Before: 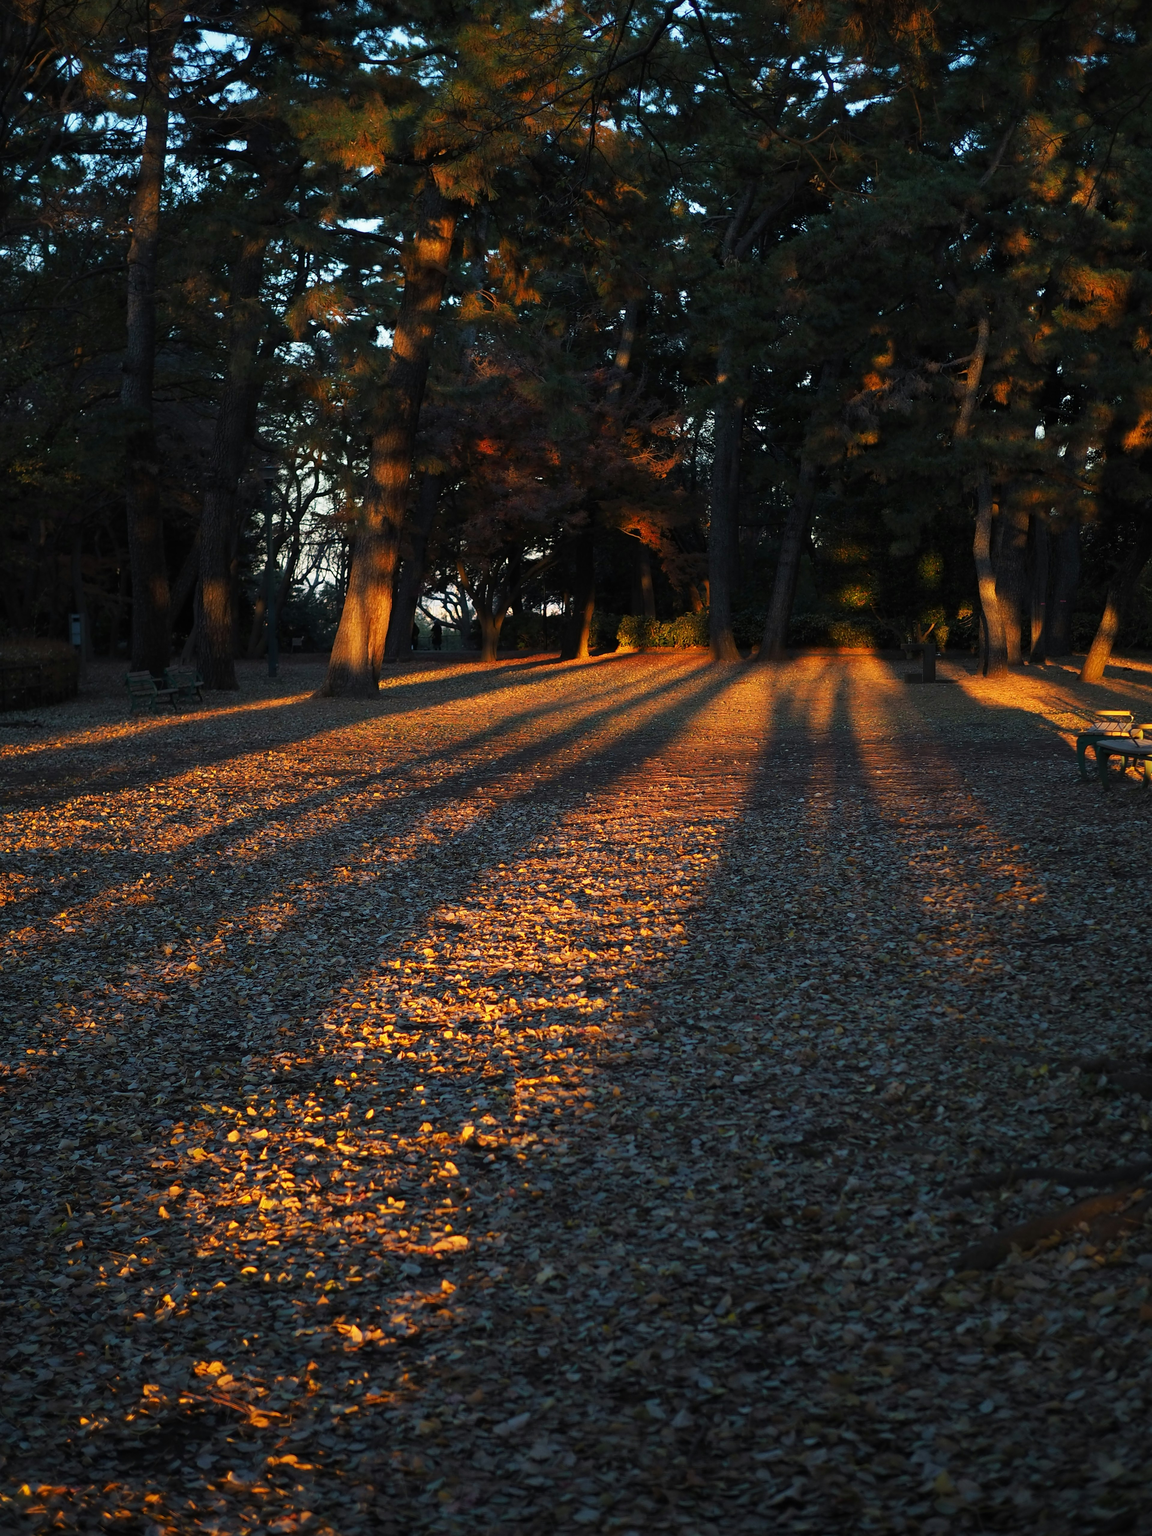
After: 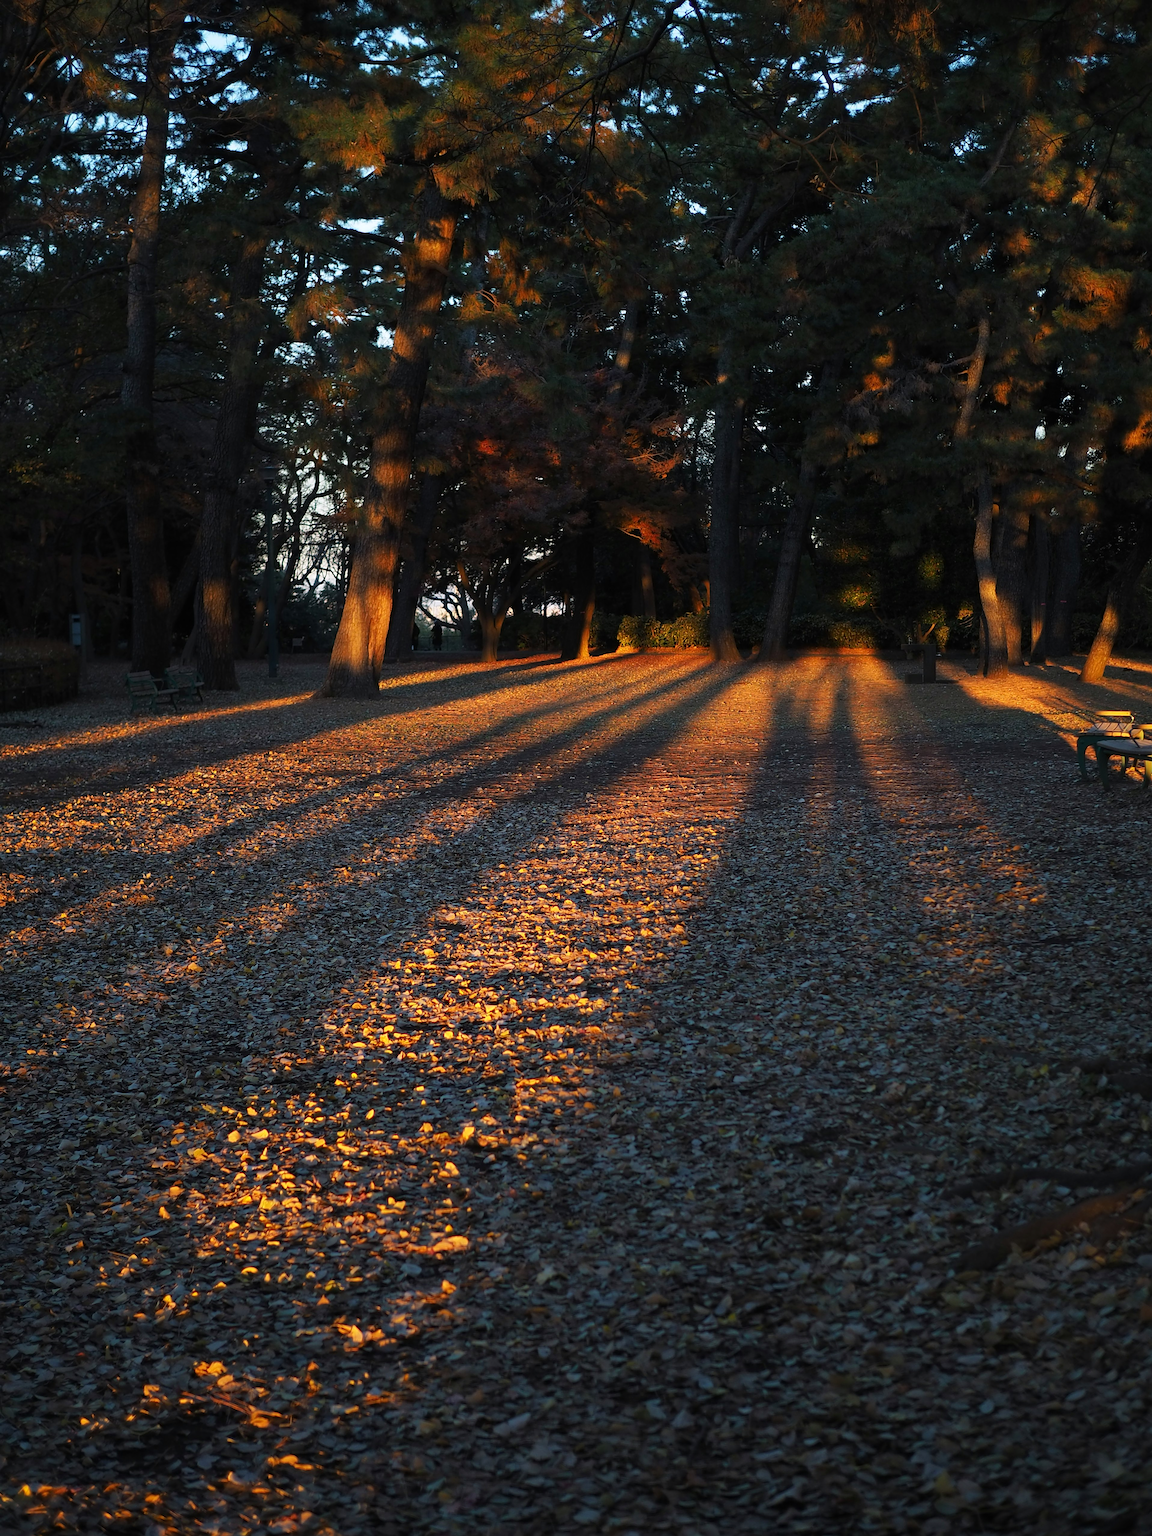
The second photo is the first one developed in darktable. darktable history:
sharpen: amount 0.2
white balance: red 1.009, blue 1.027
